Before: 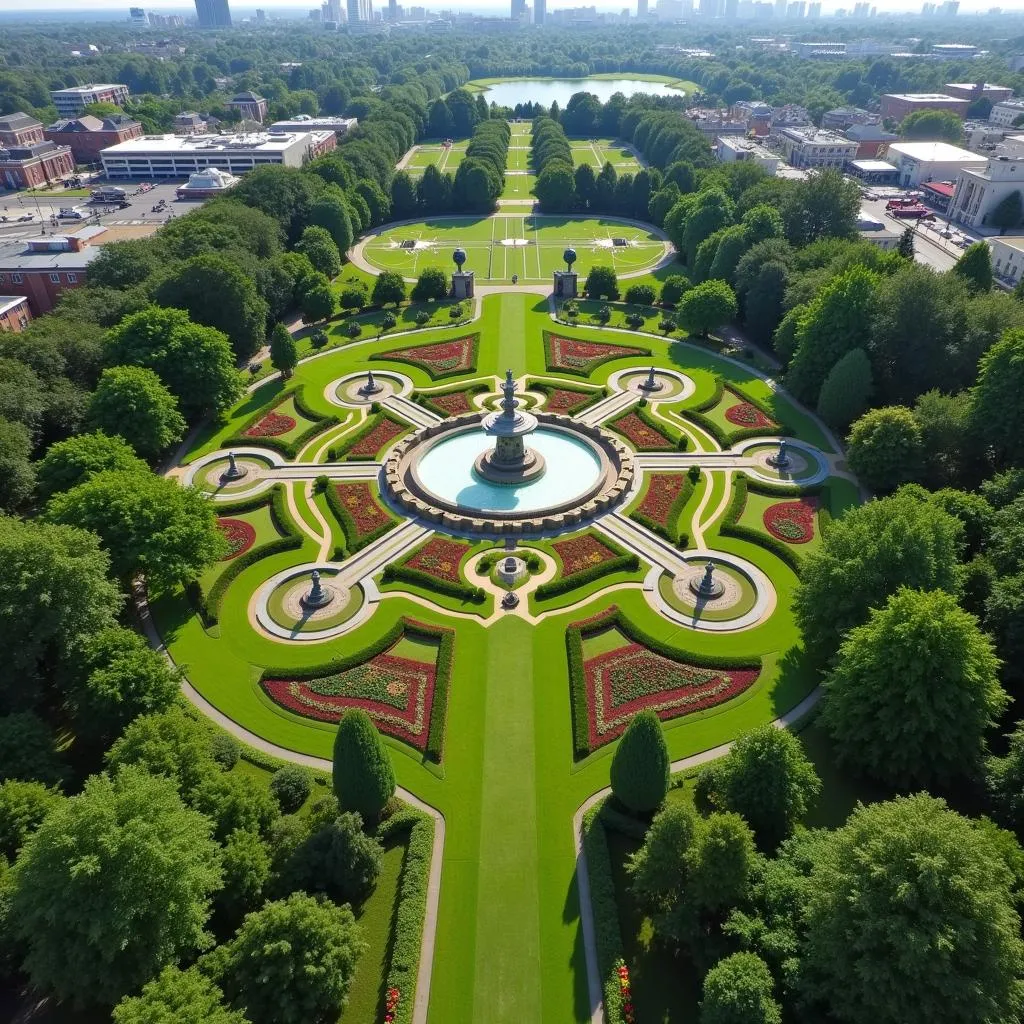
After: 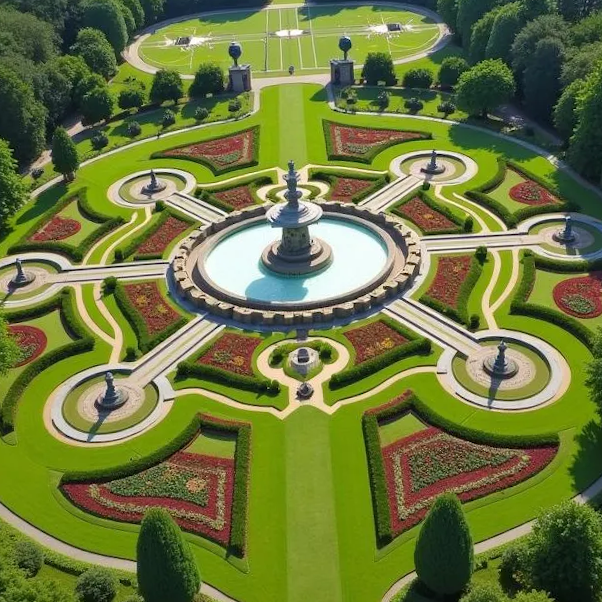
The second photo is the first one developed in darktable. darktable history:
rotate and perspective: rotation -3.18°, automatic cropping off
crop and rotate: left 22.13%, top 22.054%, right 22.026%, bottom 22.102%
